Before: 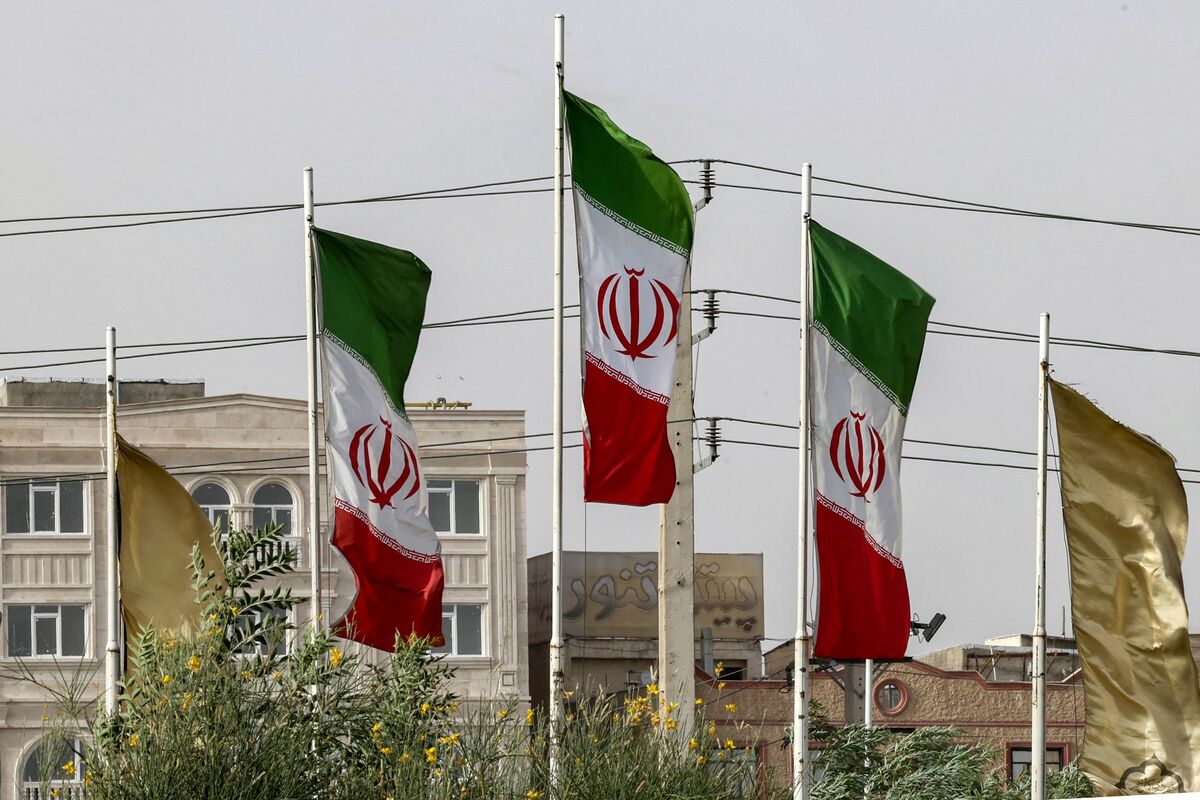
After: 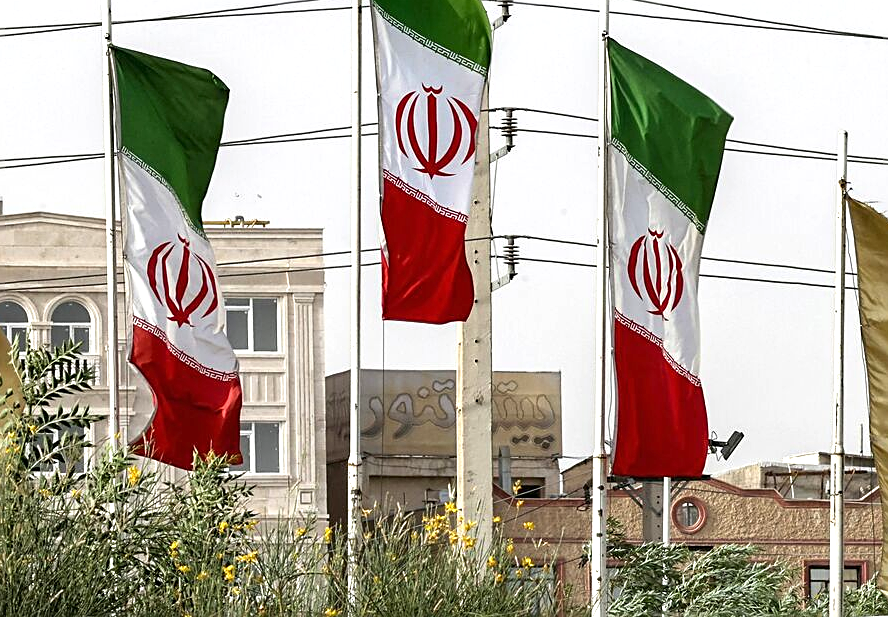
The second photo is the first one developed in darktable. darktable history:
crop: left 16.871%, top 22.857%, right 9.116%
exposure: black level correction 0, exposure 0.7 EV, compensate exposure bias true, compensate highlight preservation false
sharpen: on, module defaults
